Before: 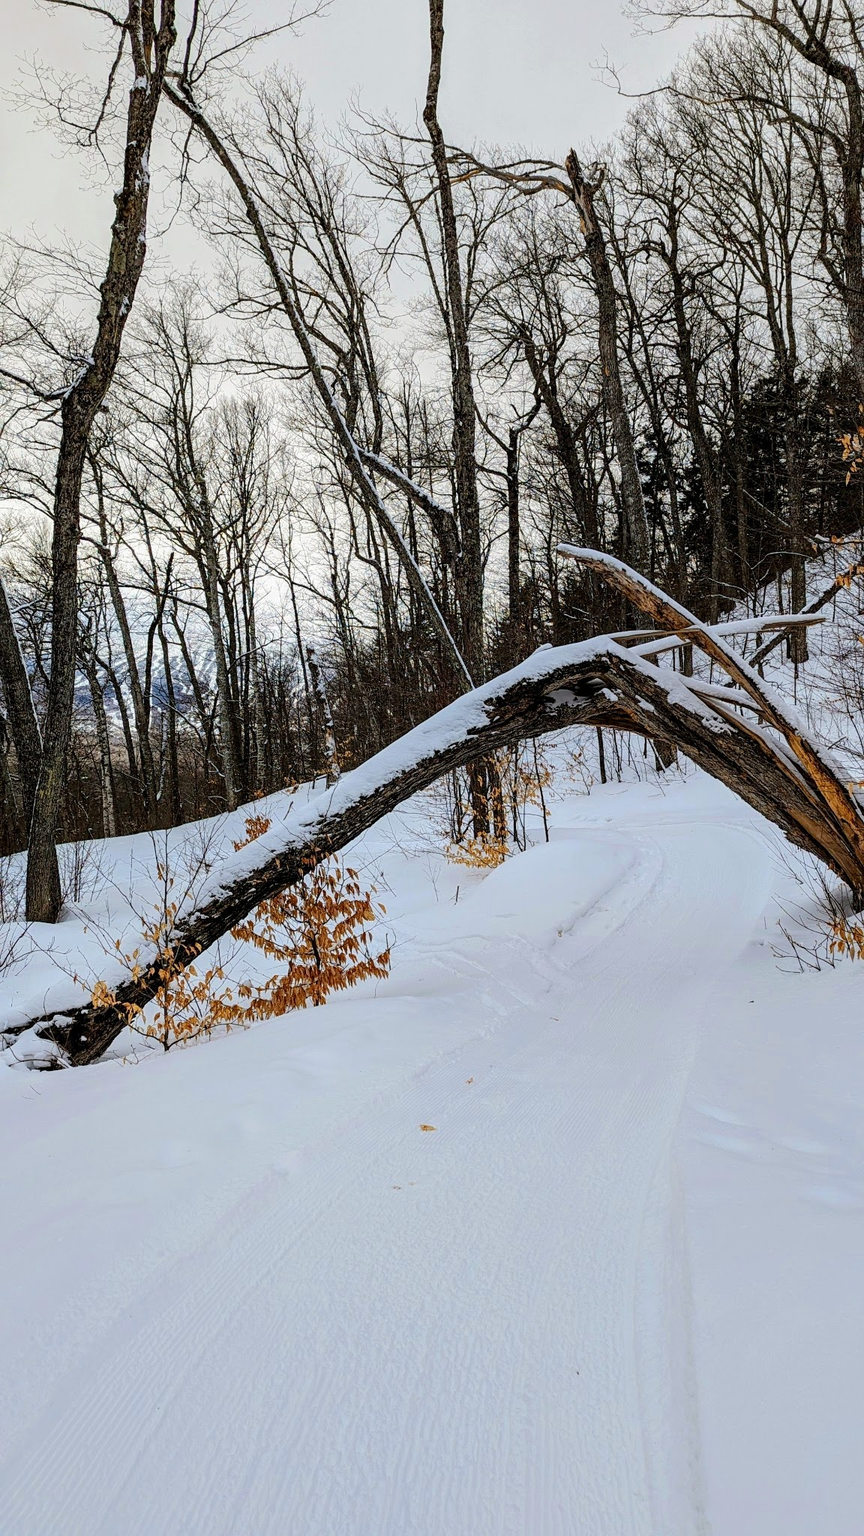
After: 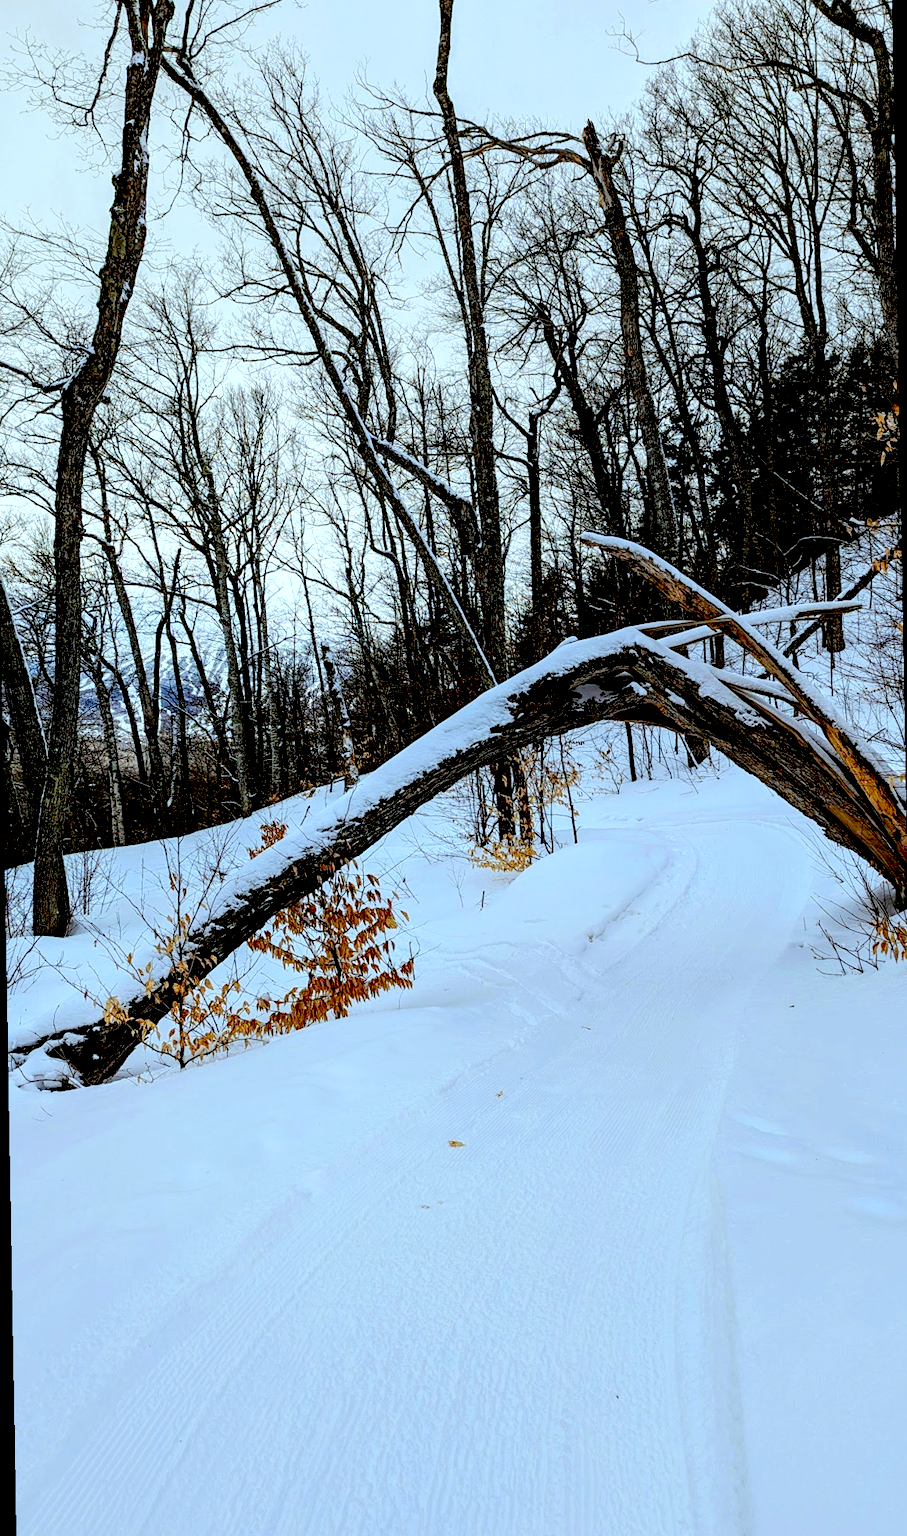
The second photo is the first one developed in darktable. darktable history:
exposure: black level correction 0.031, exposure 0.304 EV, compensate highlight preservation false
white balance: red 0.925, blue 1.046
color correction: highlights a* -3.28, highlights b* -6.24, shadows a* 3.1, shadows b* 5.19
rotate and perspective: rotation -1°, crop left 0.011, crop right 0.989, crop top 0.025, crop bottom 0.975
